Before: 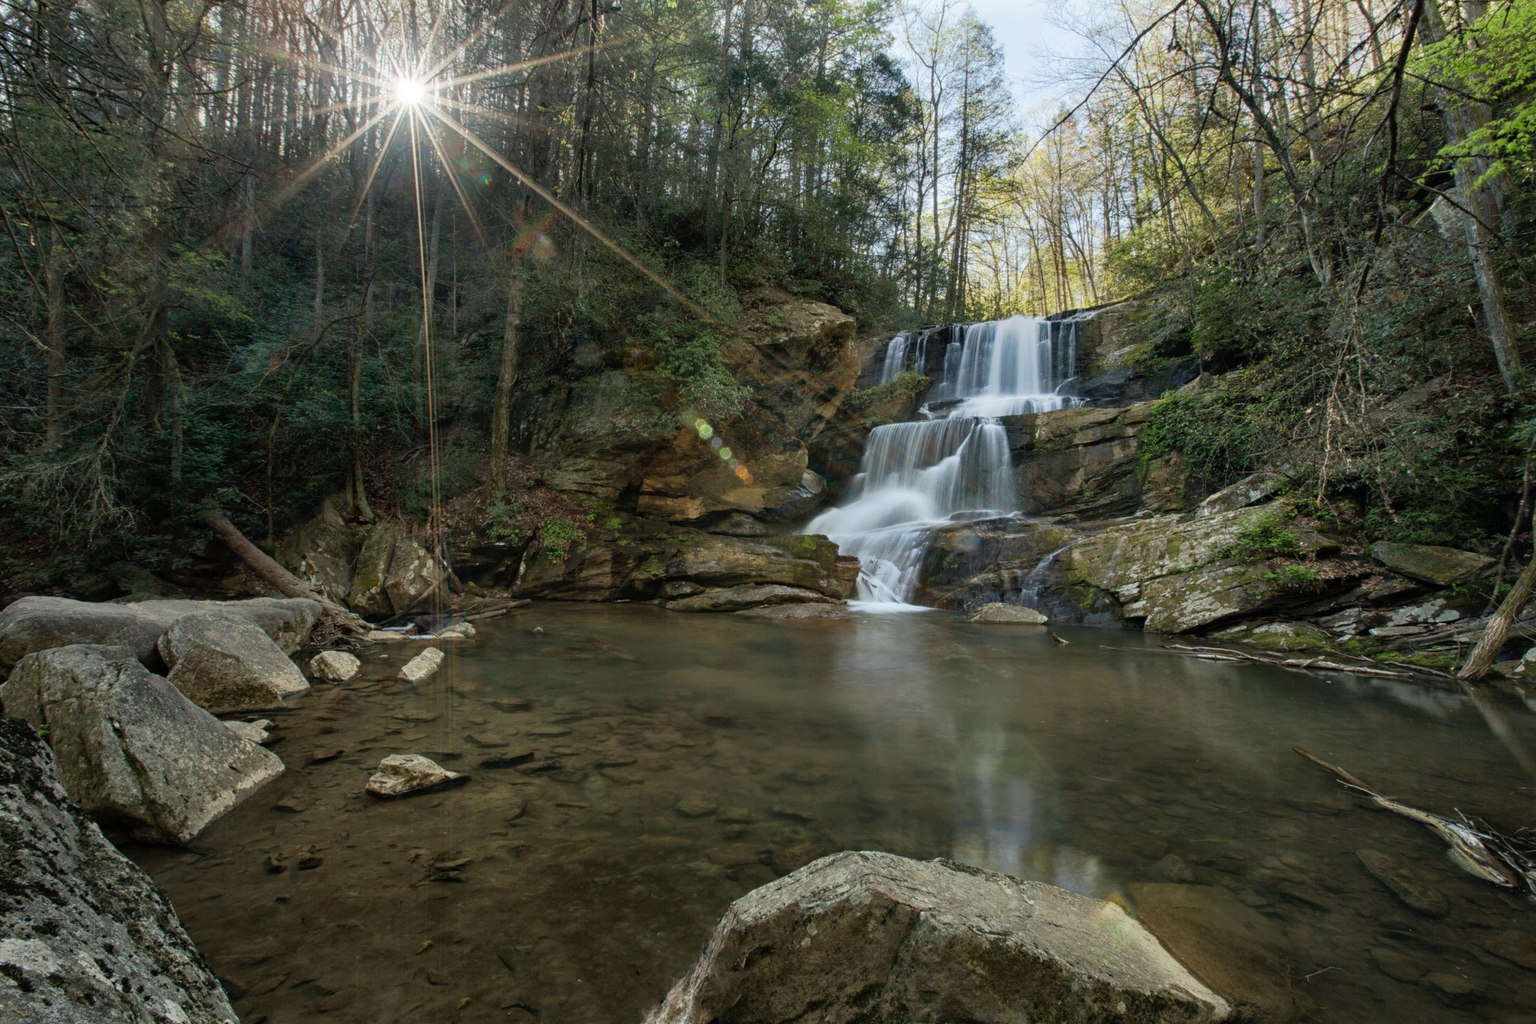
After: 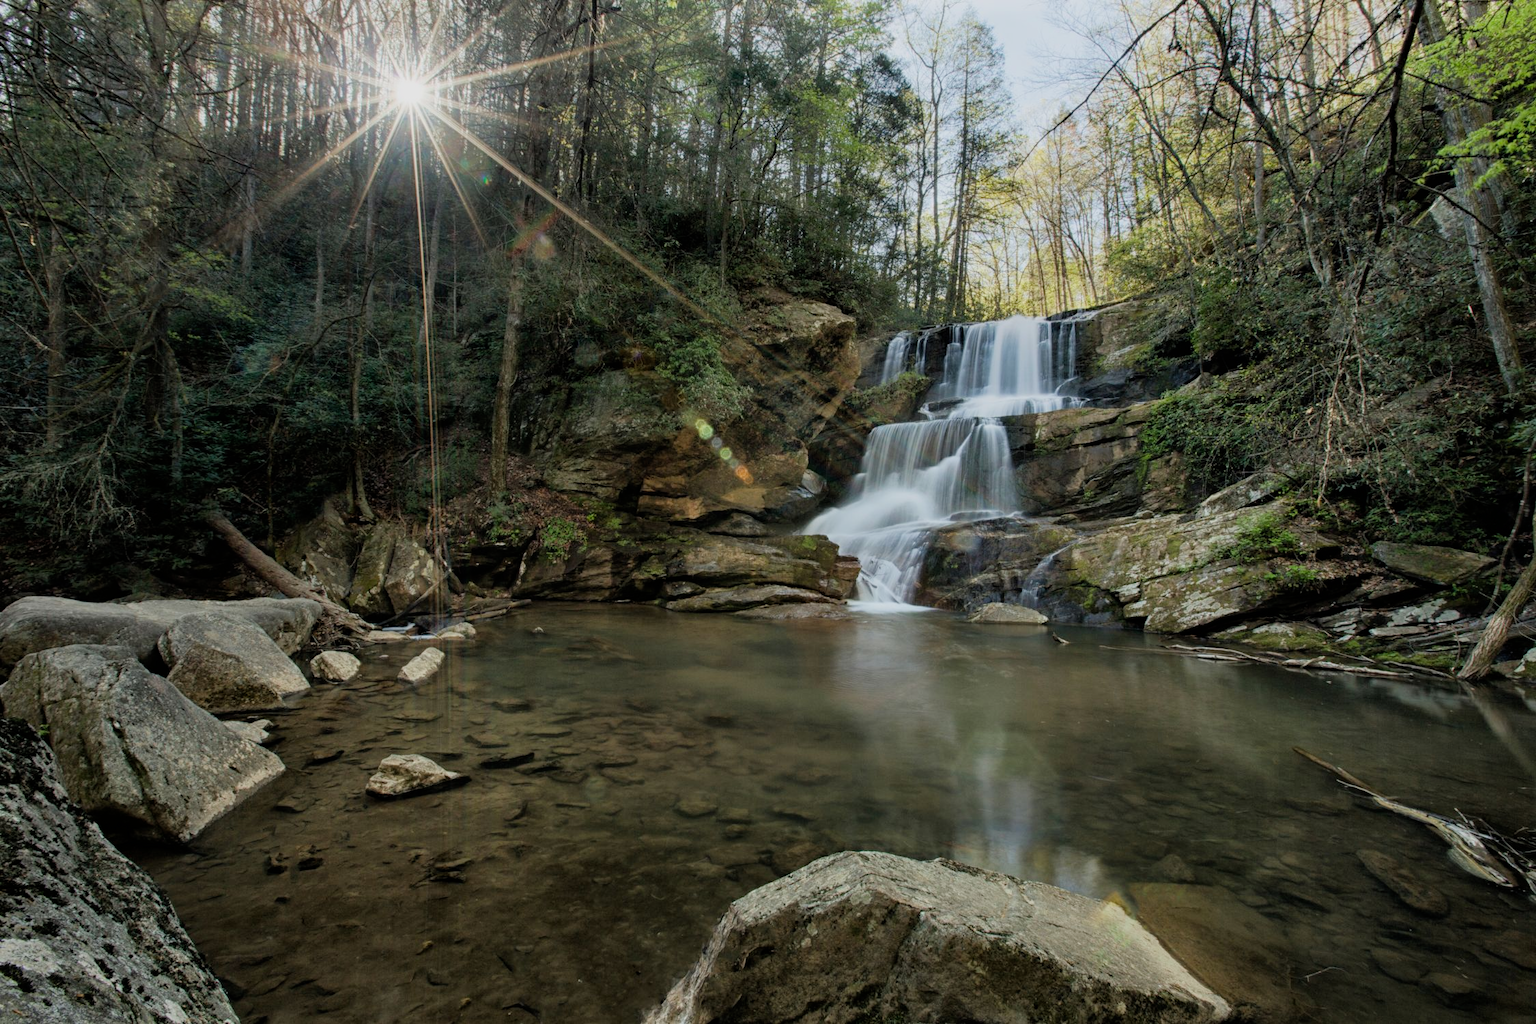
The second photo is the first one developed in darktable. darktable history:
exposure: black level correction 0.001, exposure 0.191 EV, compensate highlight preservation false
filmic rgb: white relative exposure 3.85 EV, hardness 4.3
